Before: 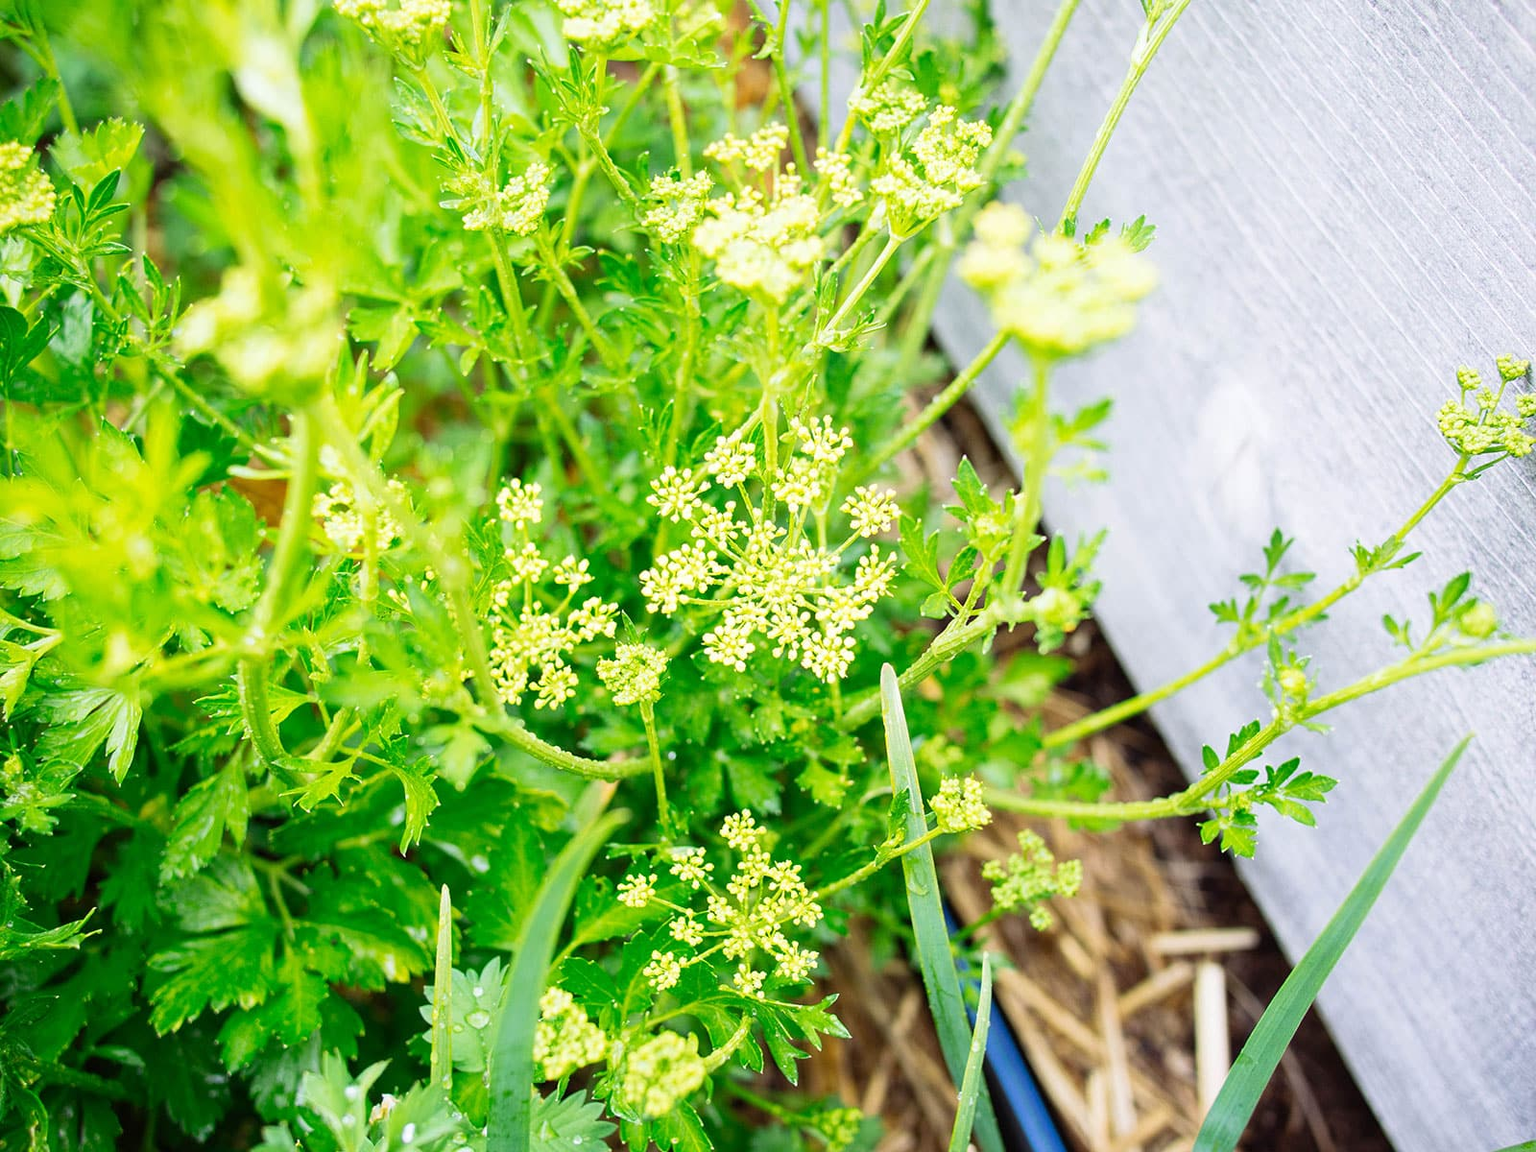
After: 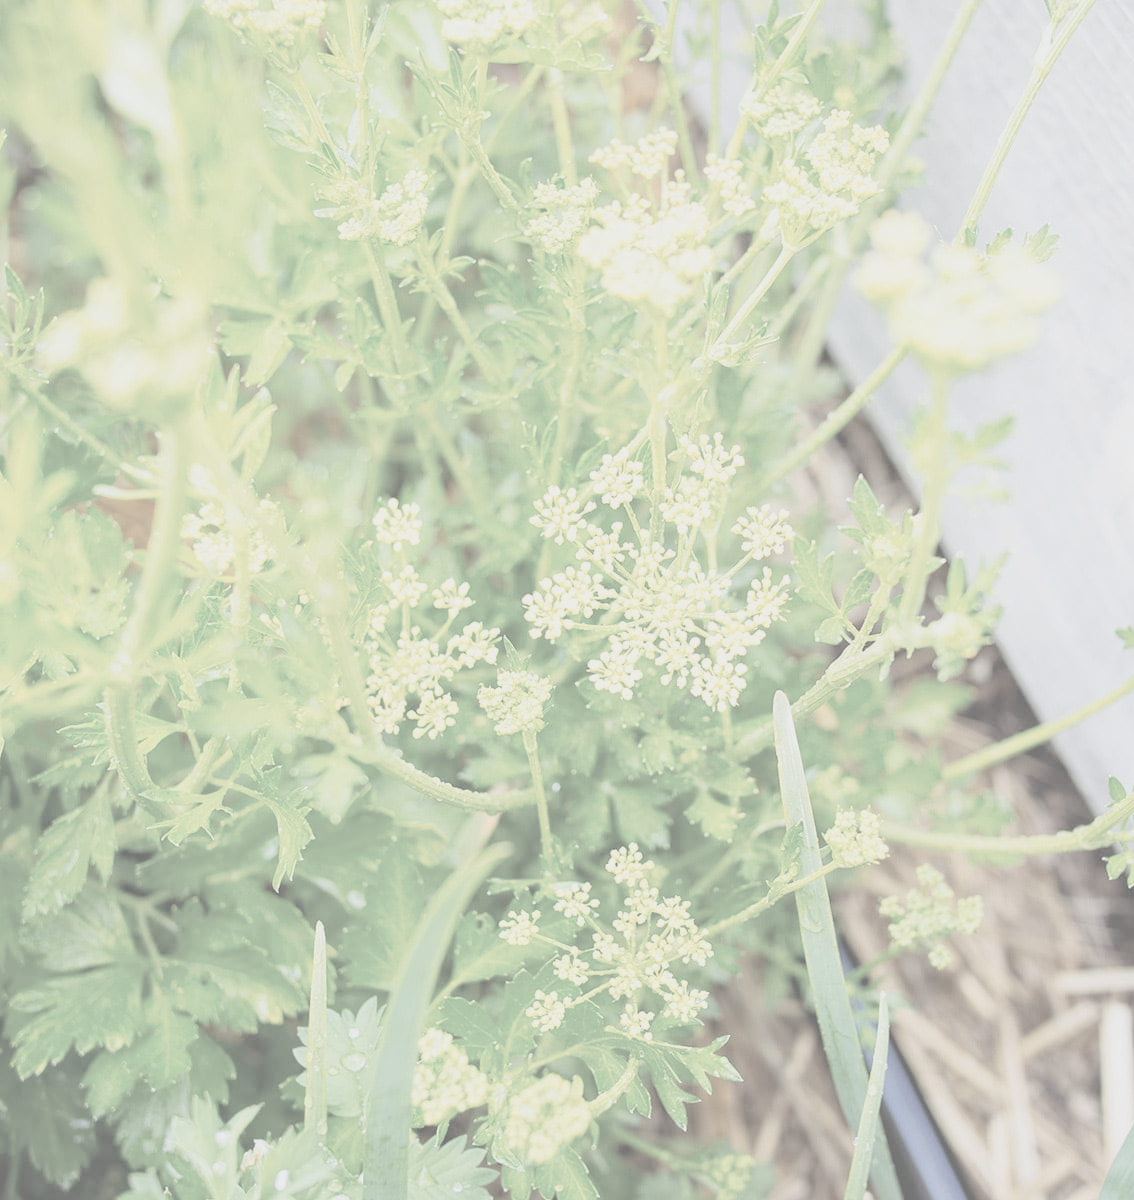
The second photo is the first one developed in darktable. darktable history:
crop and rotate: left 9.007%, right 20.08%
contrast brightness saturation: contrast -0.301, brightness 0.766, saturation -0.78
